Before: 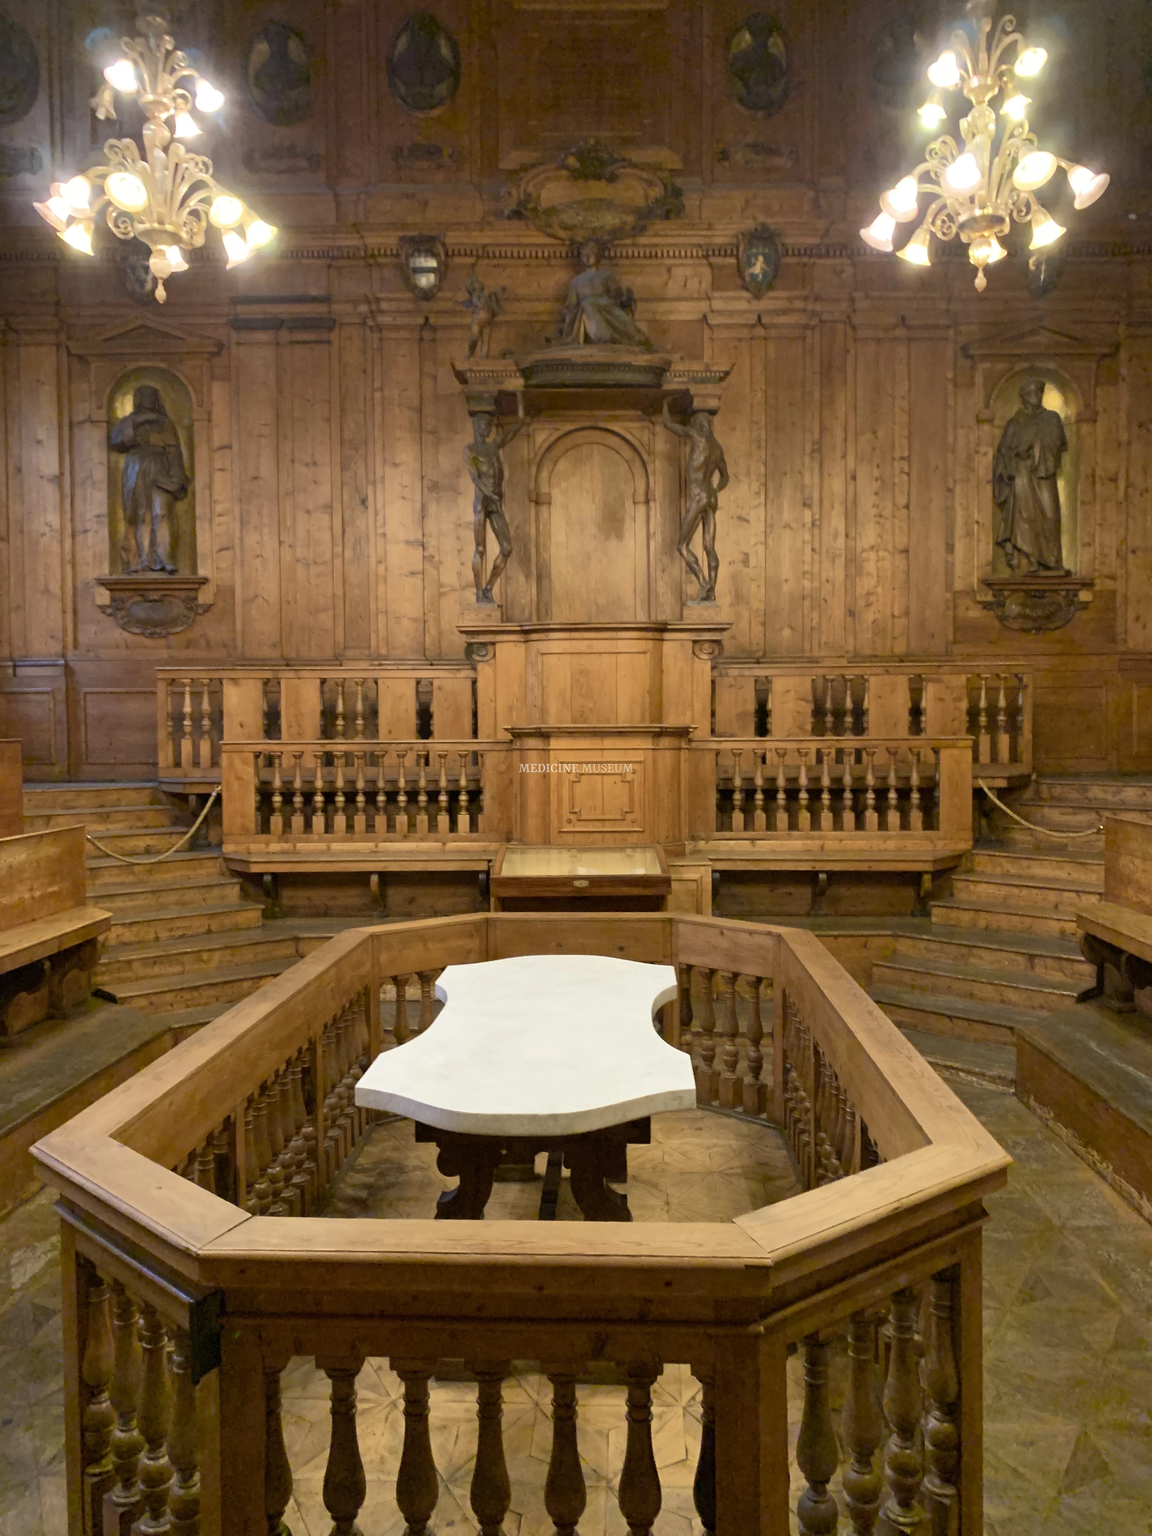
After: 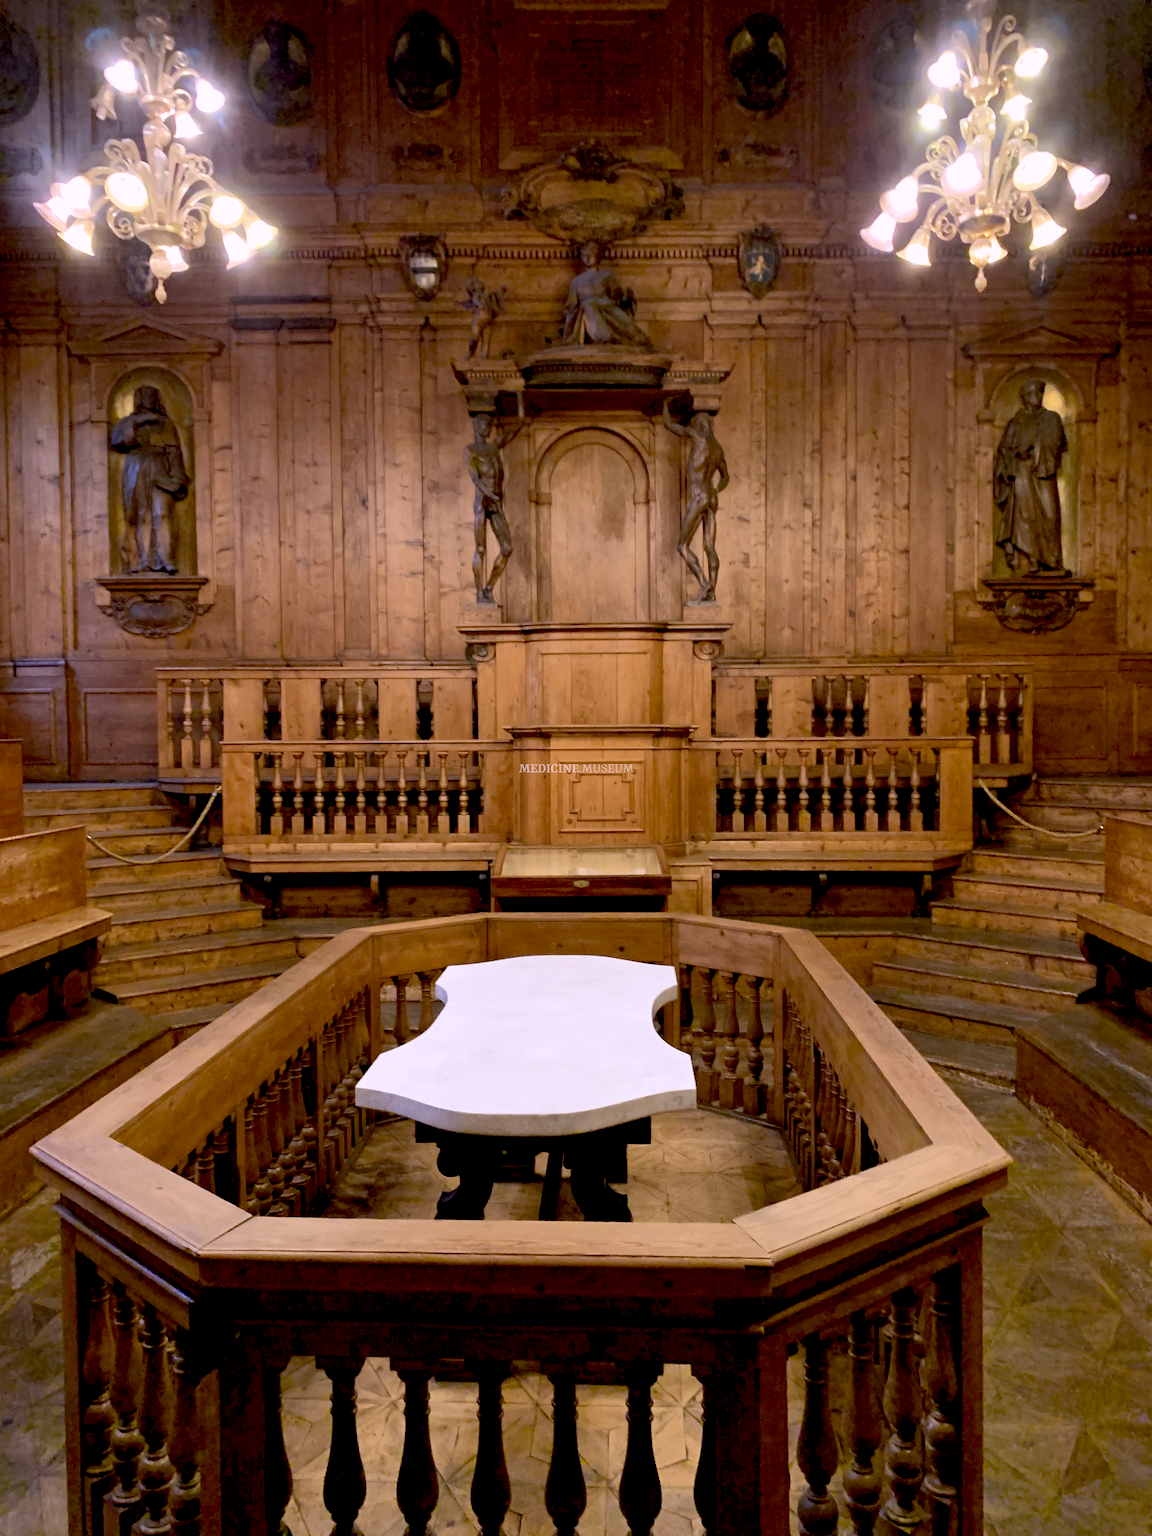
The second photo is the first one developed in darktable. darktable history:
exposure: black level correction 0.029, exposure -0.073 EV, compensate highlight preservation false
white balance: red 1.042, blue 1.17
